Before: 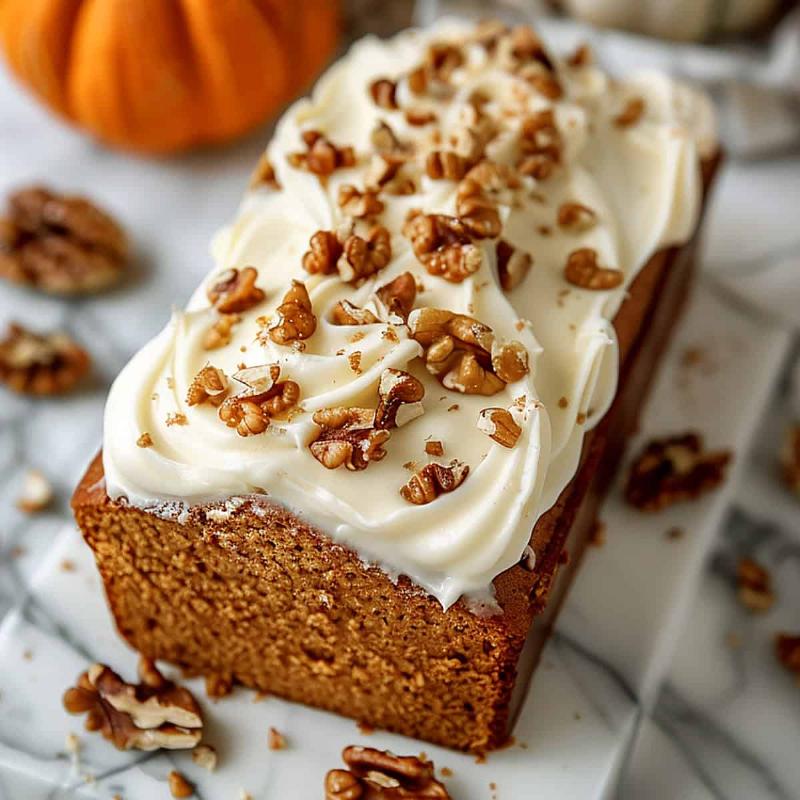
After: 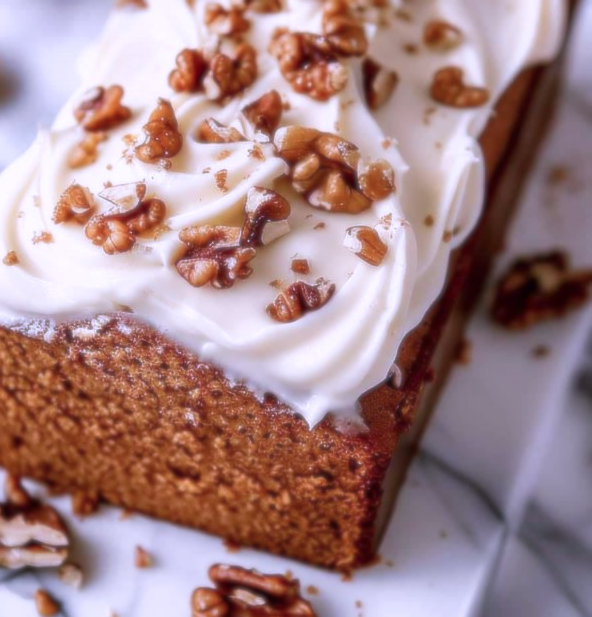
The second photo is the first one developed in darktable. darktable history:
color correction: highlights a* 15.46, highlights b* -20.56
white balance: red 0.931, blue 1.11
soften: size 8.67%, mix 49%
crop: left 16.871%, top 22.857%, right 9.116%
